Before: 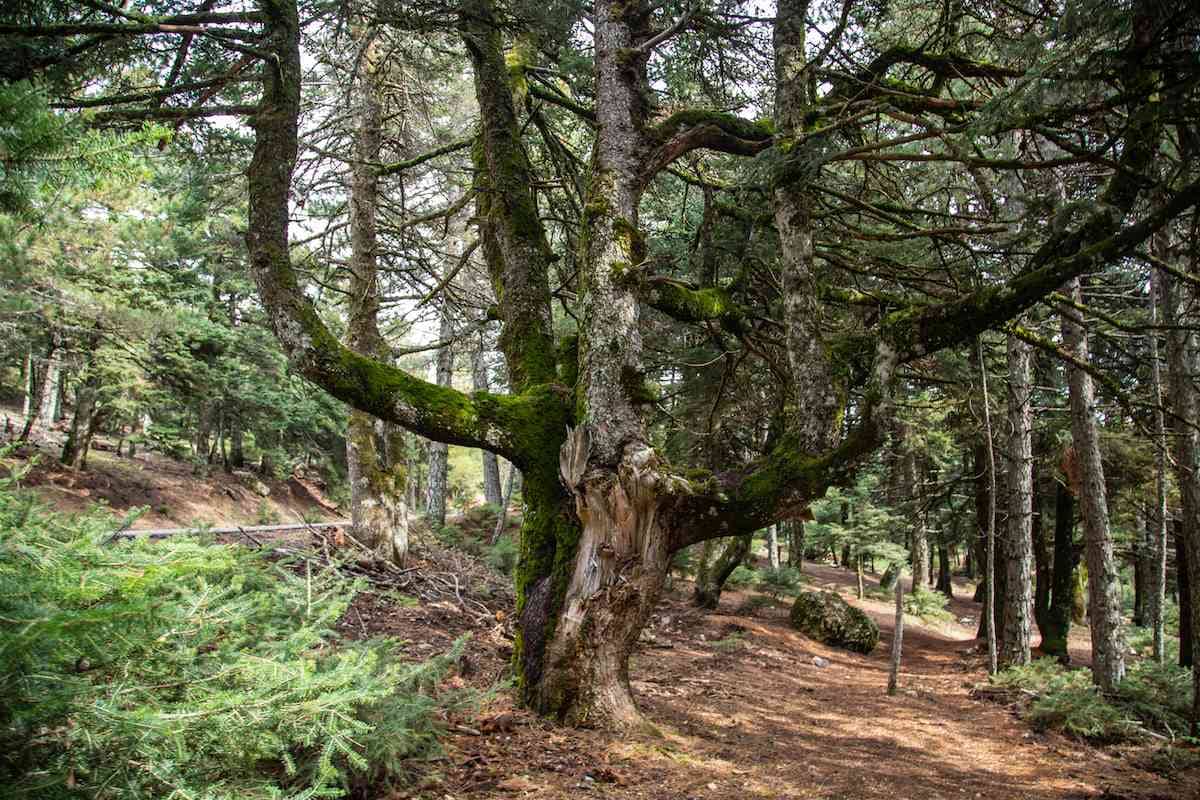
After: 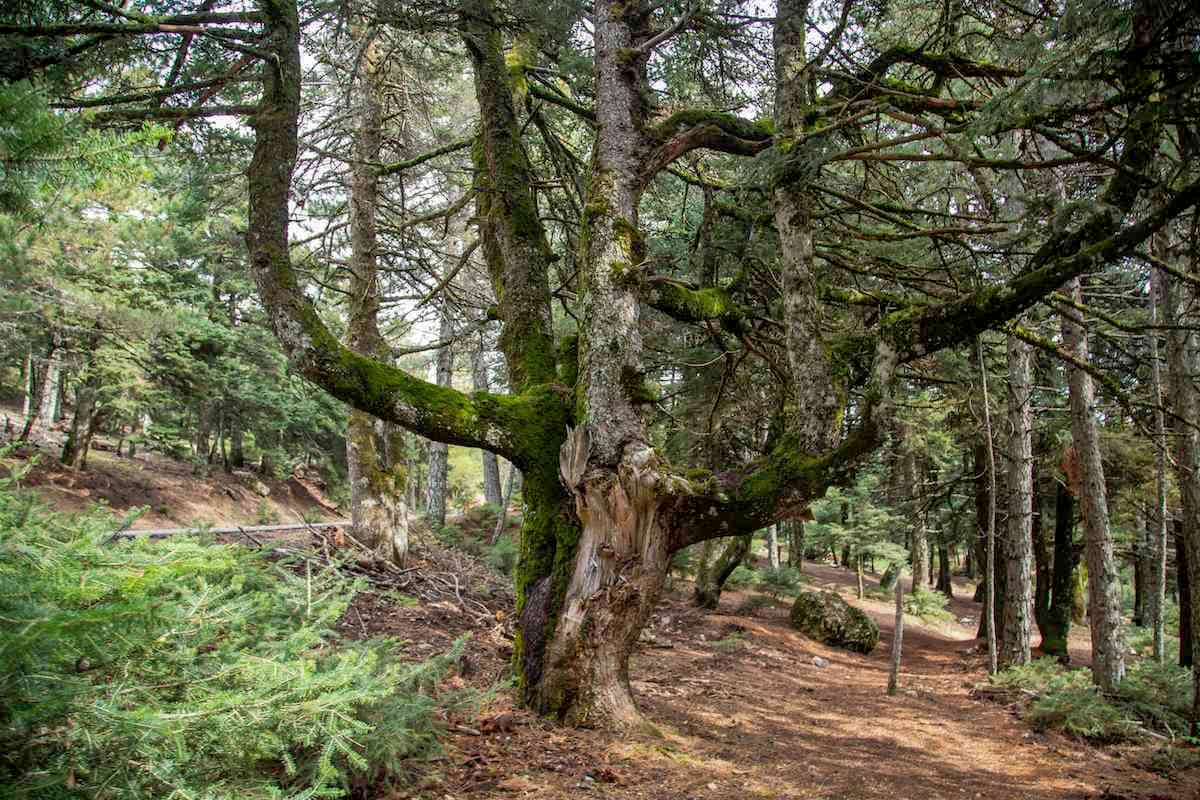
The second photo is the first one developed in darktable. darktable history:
shadows and highlights: on, module defaults
exposure: black level correction 0.002, compensate exposure bias true, compensate highlight preservation false
